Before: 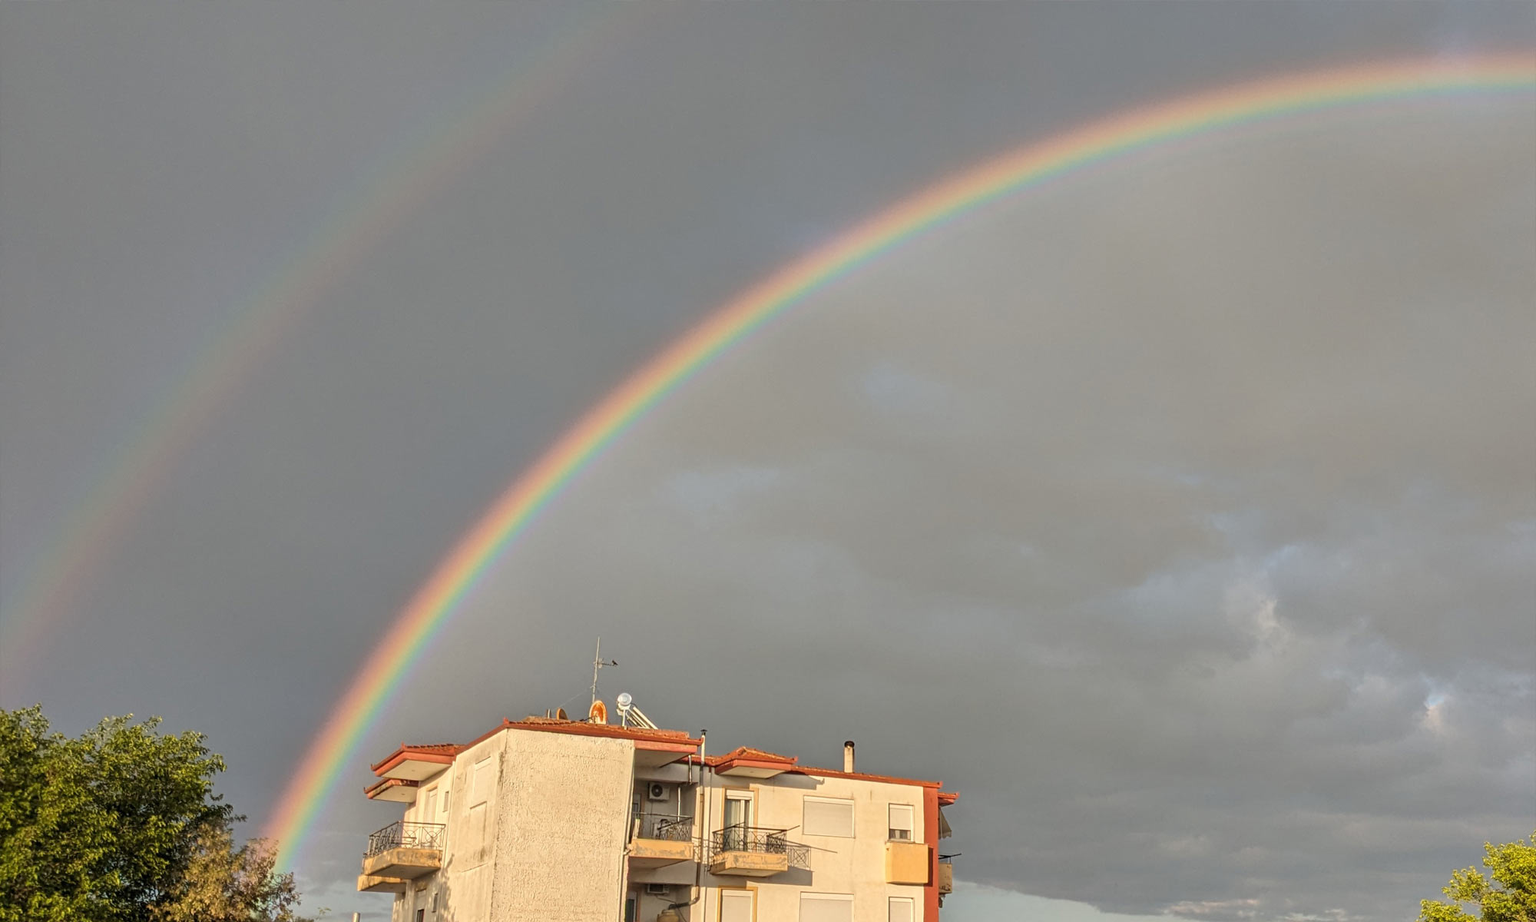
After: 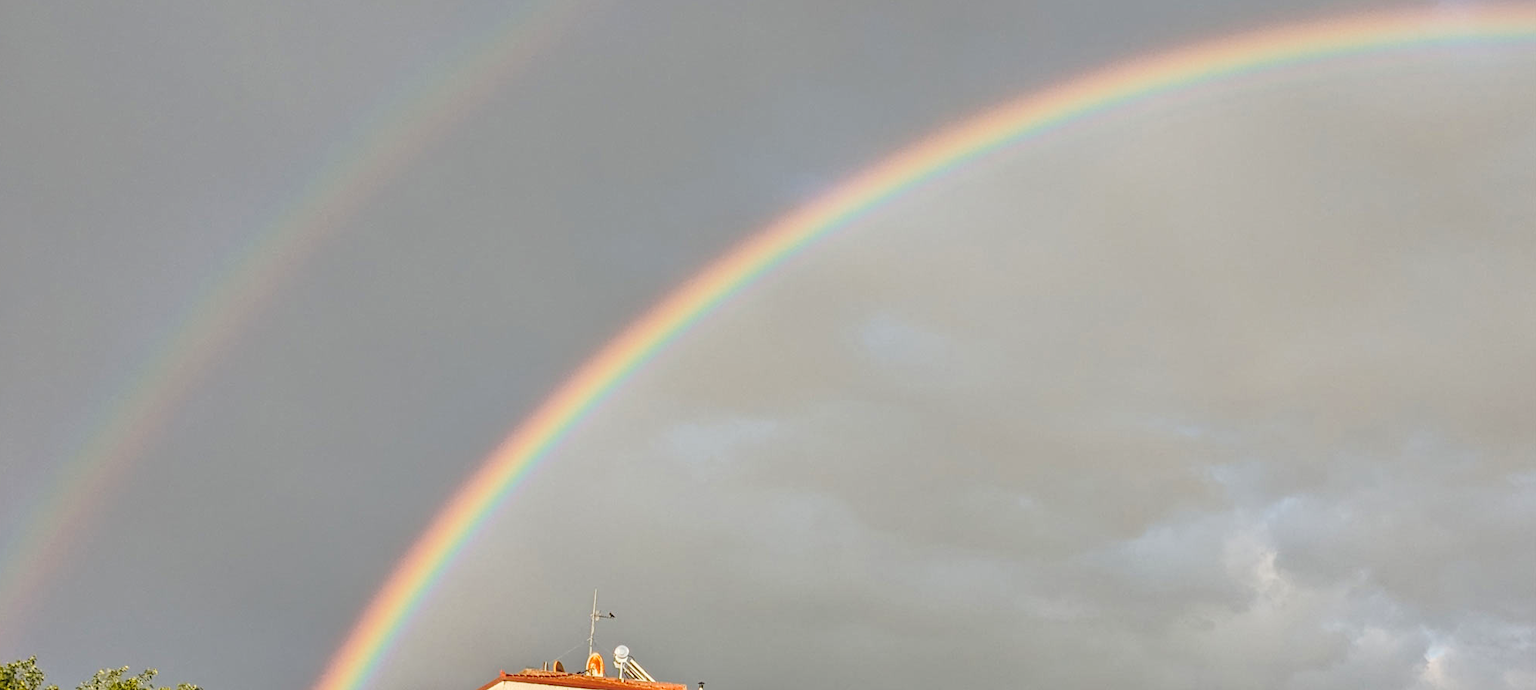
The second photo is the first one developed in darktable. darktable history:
crop: left 0.387%, top 5.469%, bottom 19.809%
tone curve: curves: ch0 [(0, 0) (0.003, 0.024) (0.011, 0.032) (0.025, 0.041) (0.044, 0.054) (0.069, 0.069) (0.1, 0.09) (0.136, 0.116) (0.177, 0.162) (0.224, 0.213) (0.277, 0.278) (0.335, 0.359) (0.399, 0.447) (0.468, 0.543) (0.543, 0.621) (0.623, 0.717) (0.709, 0.807) (0.801, 0.876) (0.898, 0.934) (1, 1)], preserve colors none
